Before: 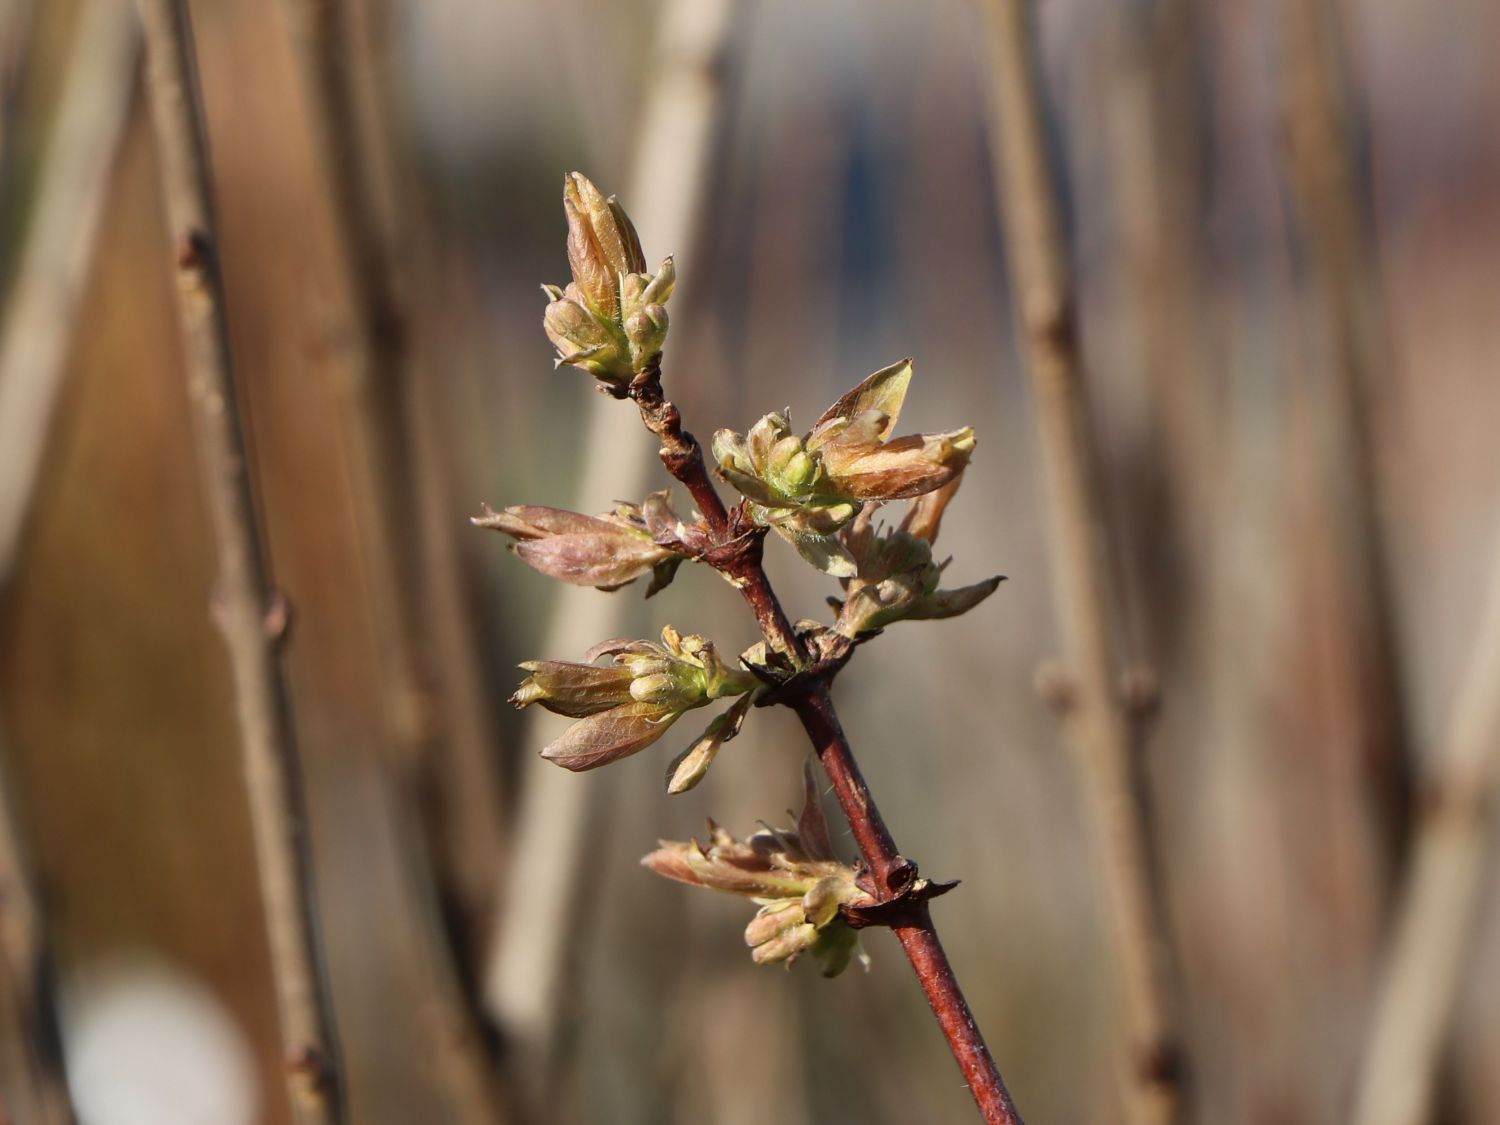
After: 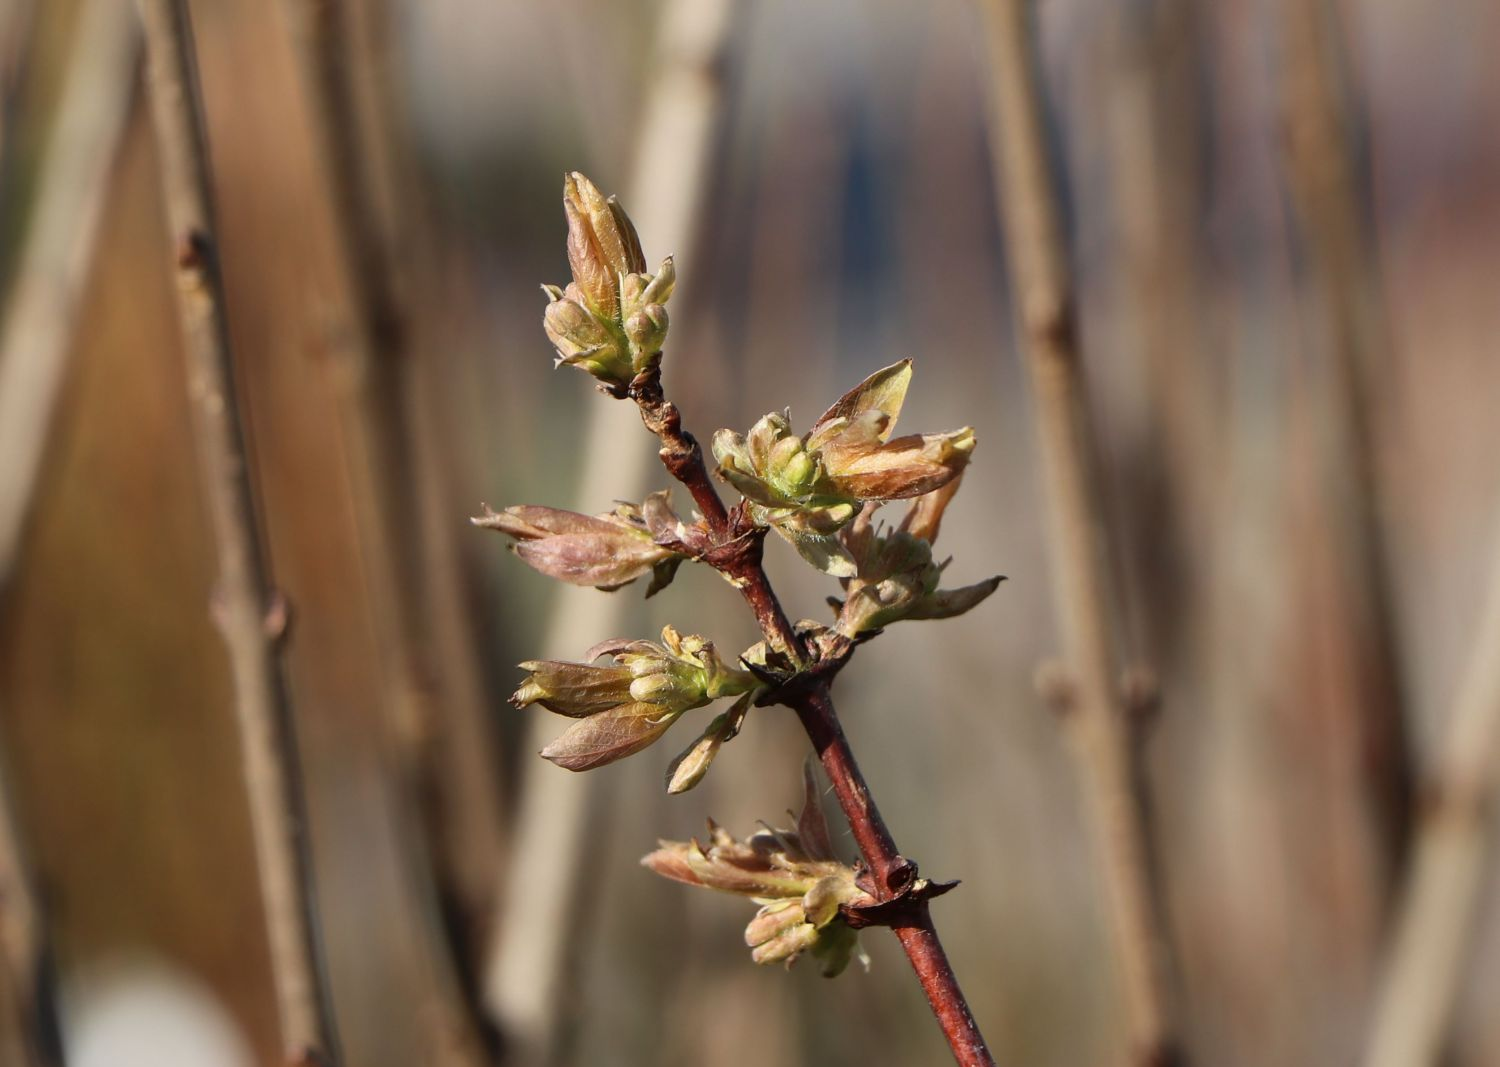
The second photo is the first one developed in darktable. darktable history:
crop and rotate: top 0%, bottom 5.097%
shadows and highlights: shadows 25, highlights -48, soften with gaussian
